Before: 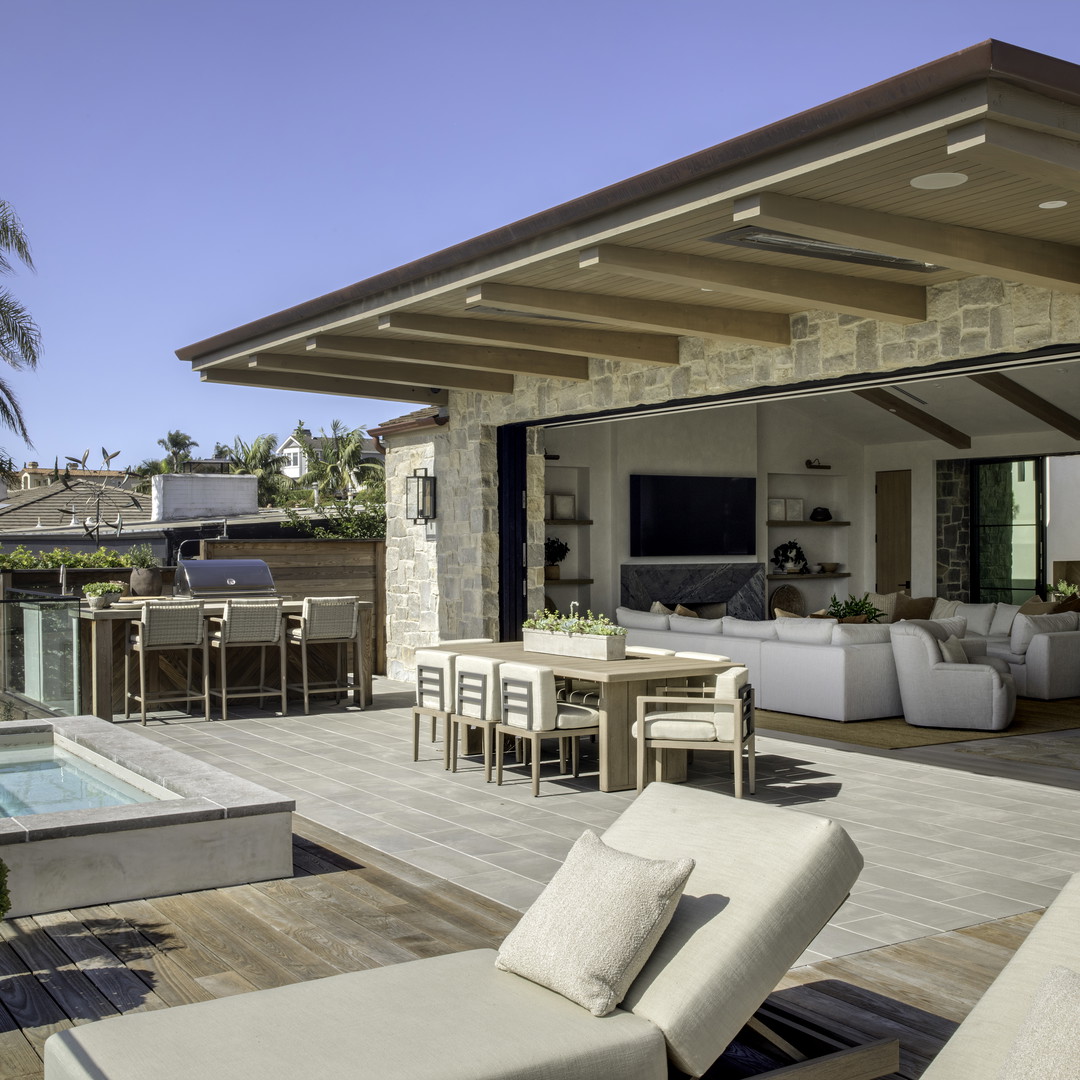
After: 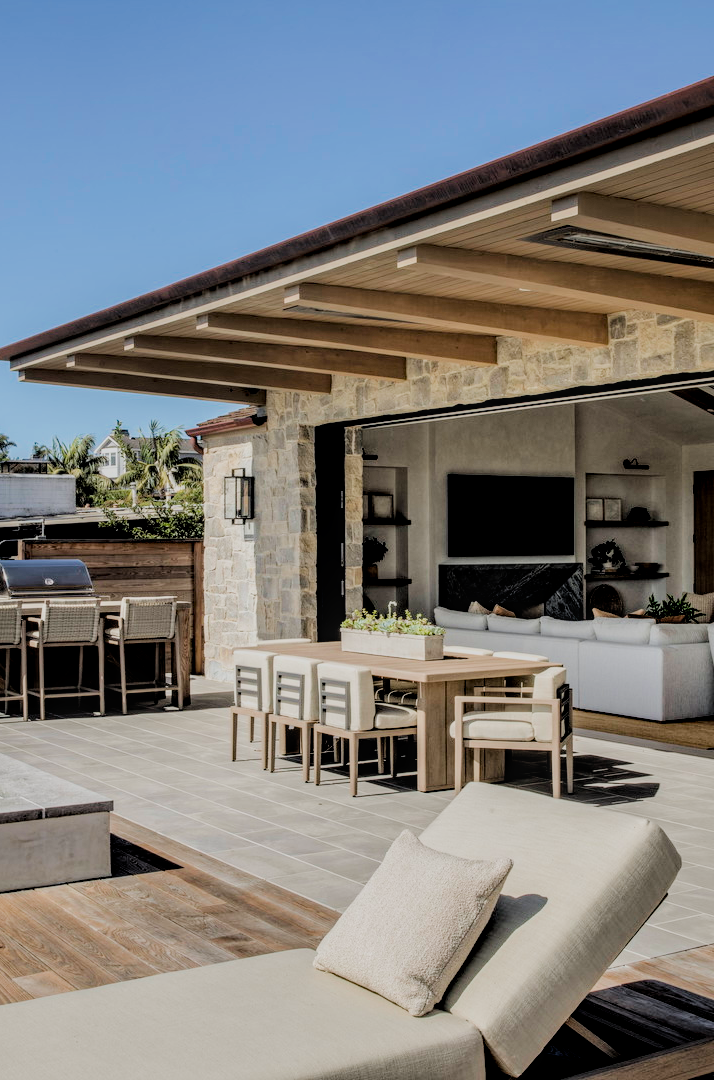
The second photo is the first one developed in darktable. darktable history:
filmic rgb: black relative exposure -3.09 EV, white relative exposure 7.08 EV, hardness 1.46, contrast 1.341
haze removal: compatibility mode true, adaptive false
local contrast: on, module defaults
crop: left 16.936%, right 16.869%
